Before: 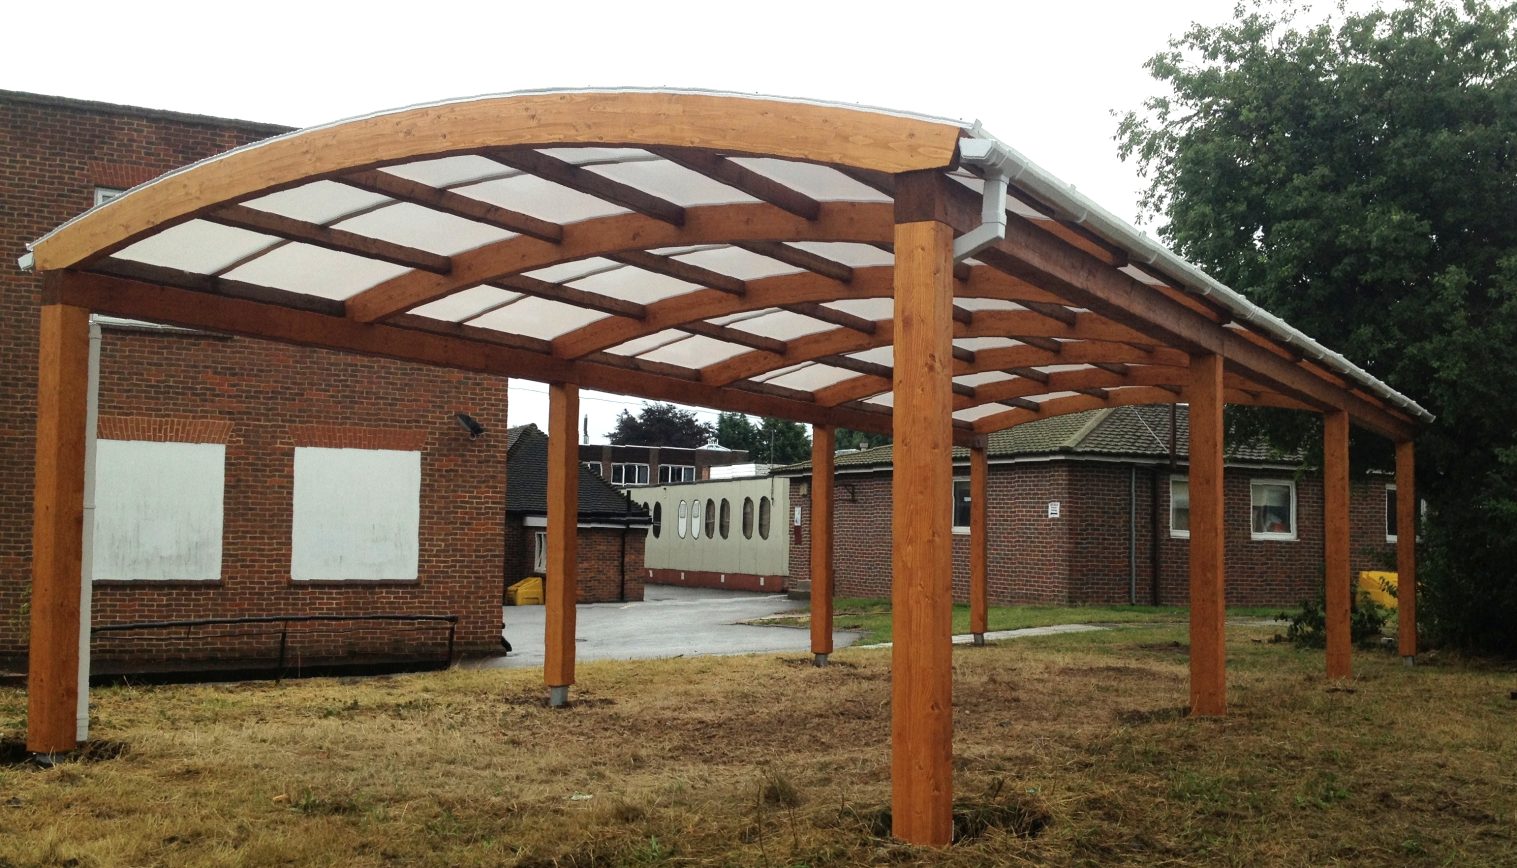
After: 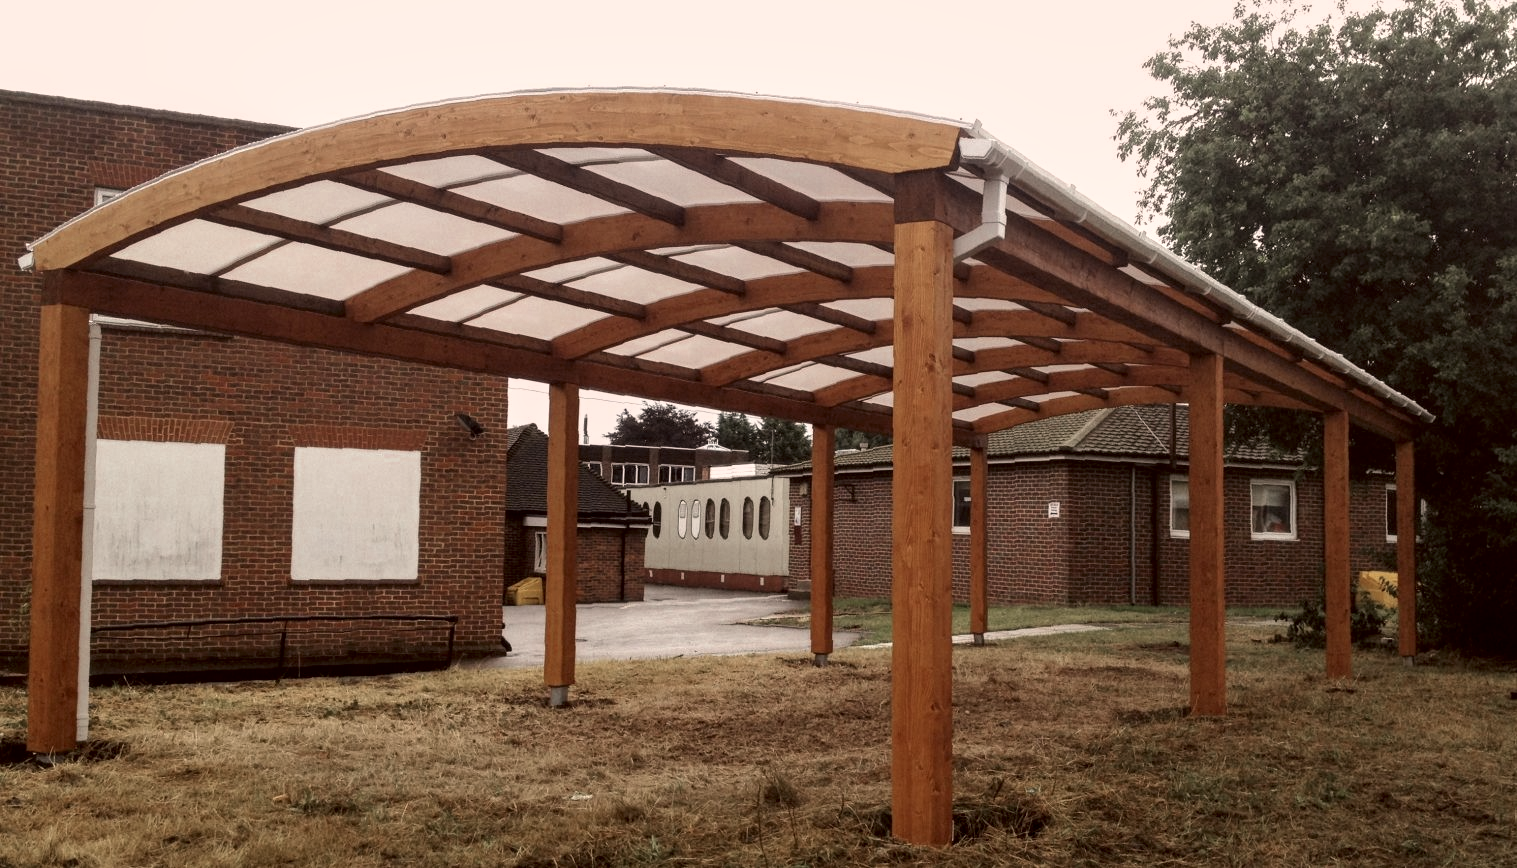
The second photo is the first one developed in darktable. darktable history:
color correction: highlights a* 10.21, highlights b* 9.79, shadows a* 8.61, shadows b* 7.88, saturation 0.8
local contrast: highlights 83%, shadows 81%
color zones: curves: ch0 [(0, 0.5) (0.125, 0.4) (0.25, 0.5) (0.375, 0.4) (0.5, 0.4) (0.625, 0.35) (0.75, 0.35) (0.875, 0.5)]; ch1 [(0, 0.35) (0.125, 0.45) (0.25, 0.35) (0.375, 0.35) (0.5, 0.35) (0.625, 0.35) (0.75, 0.45) (0.875, 0.35)]; ch2 [(0, 0.6) (0.125, 0.5) (0.25, 0.5) (0.375, 0.6) (0.5, 0.6) (0.625, 0.5) (0.75, 0.5) (0.875, 0.5)]
